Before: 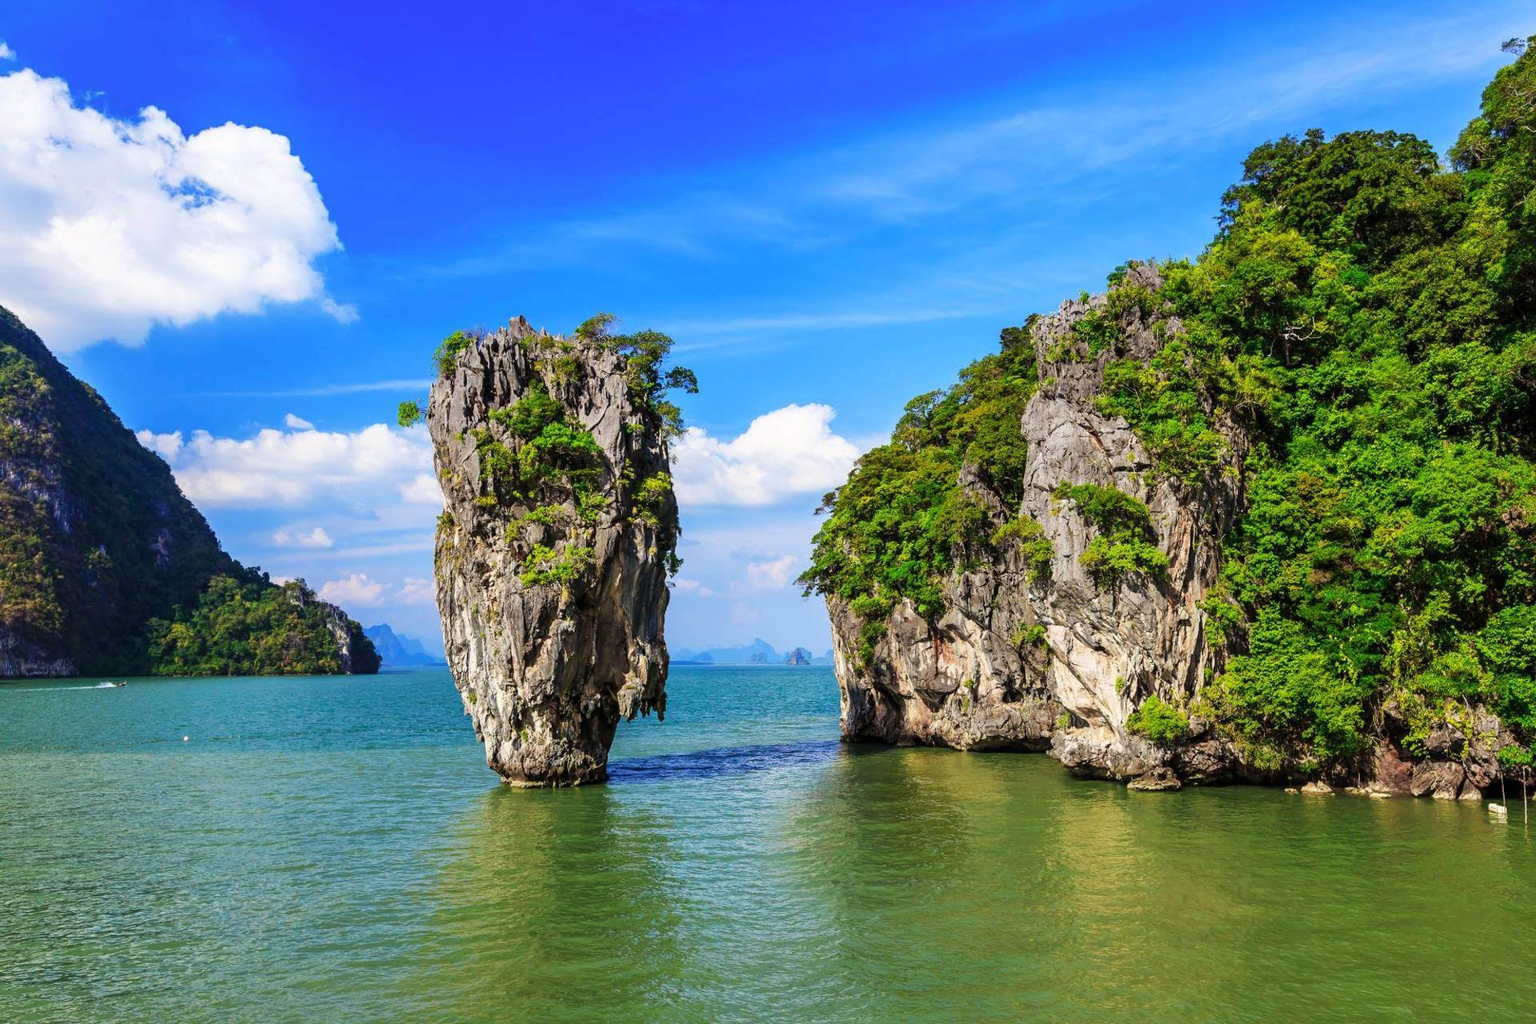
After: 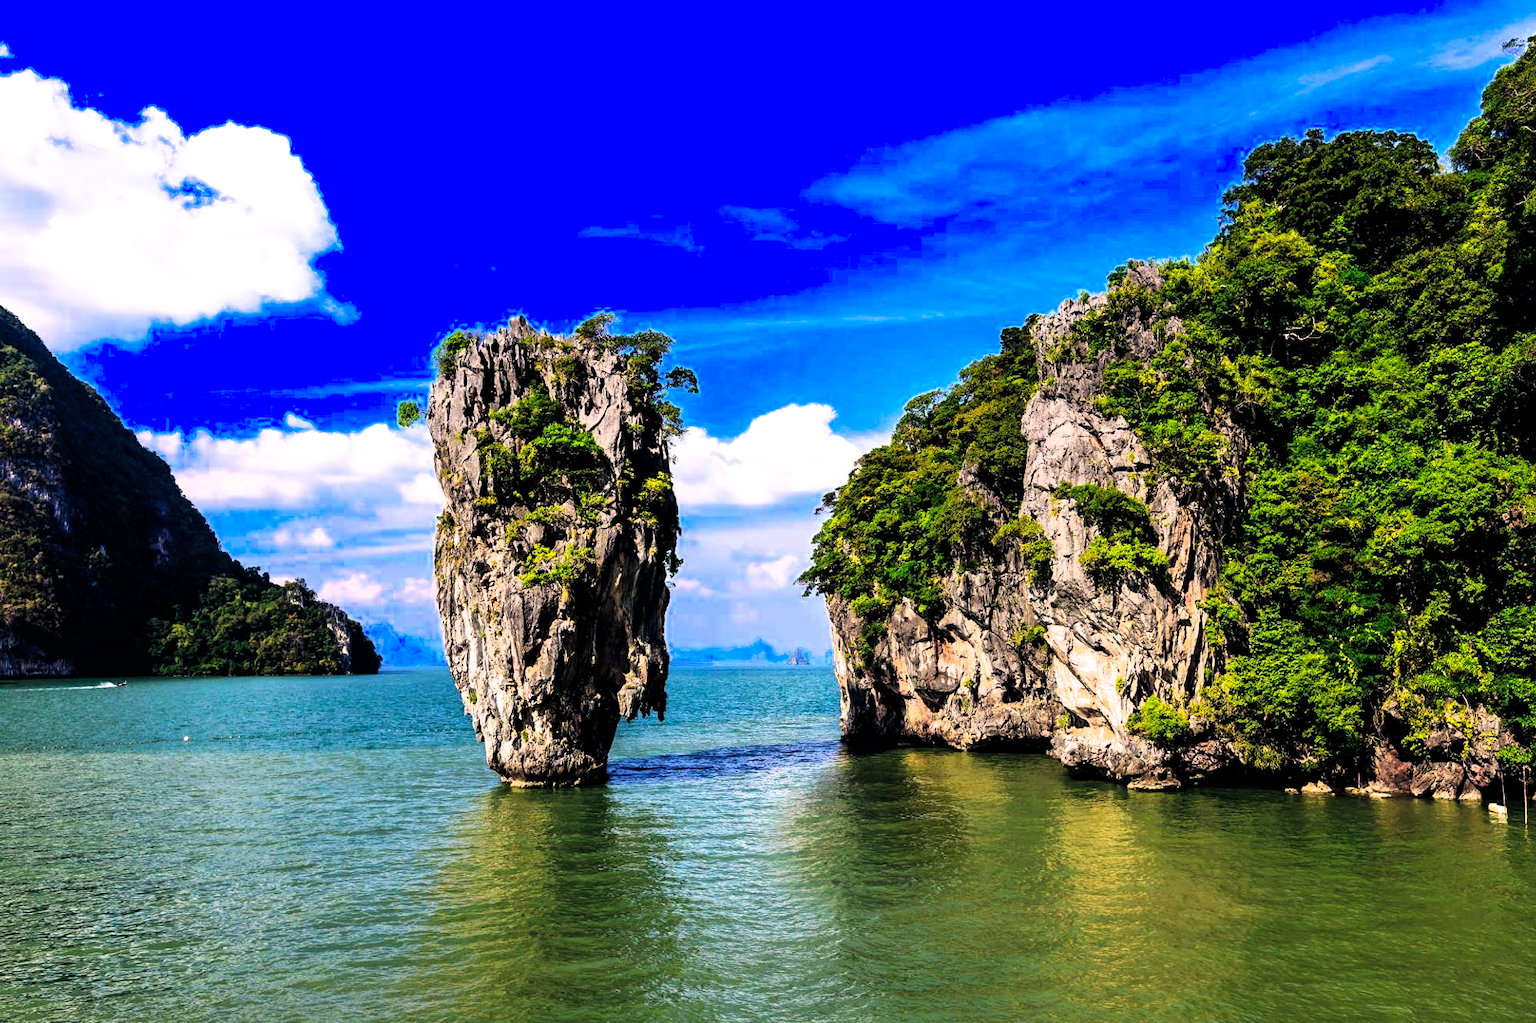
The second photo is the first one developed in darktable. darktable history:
color balance rgb: highlights gain › chroma 2.431%, highlights gain › hue 38.16°, global offset › chroma 0.143%, global offset › hue 253.71°, perceptual saturation grading › global saturation 24.928%
filmic rgb: black relative exposure -8.23 EV, white relative exposure 2.25 EV, hardness 7.19, latitude 86.28%, contrast 1.681, highlights saturation mix -3.85%, shadows ↔ highlights balance -2.78%, preserve chrominance RGB euclidean norm, color science v5 (2021), contrast in shadows safe, contrast in highlights safe
